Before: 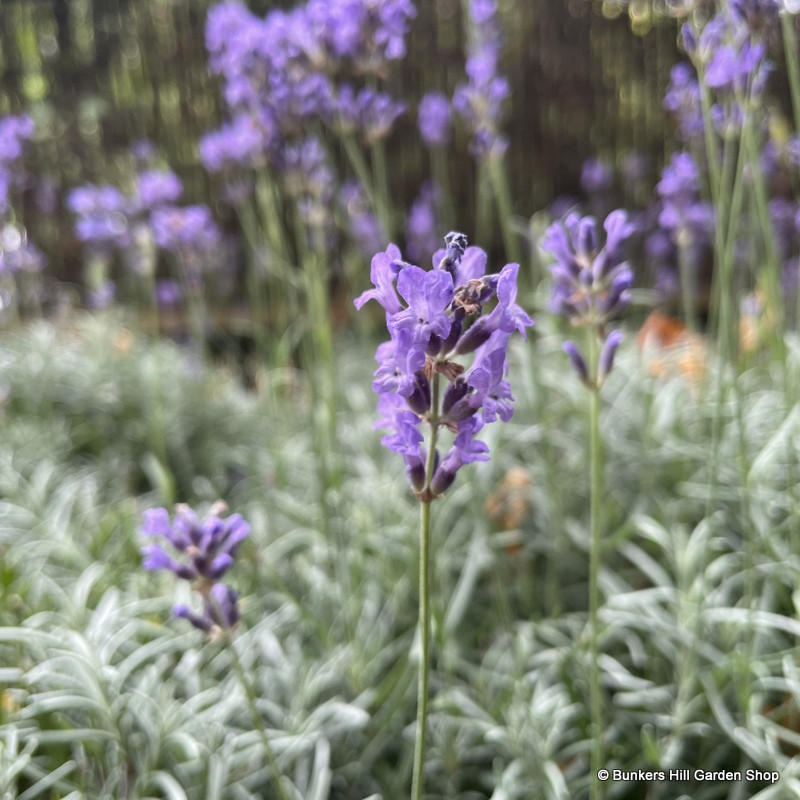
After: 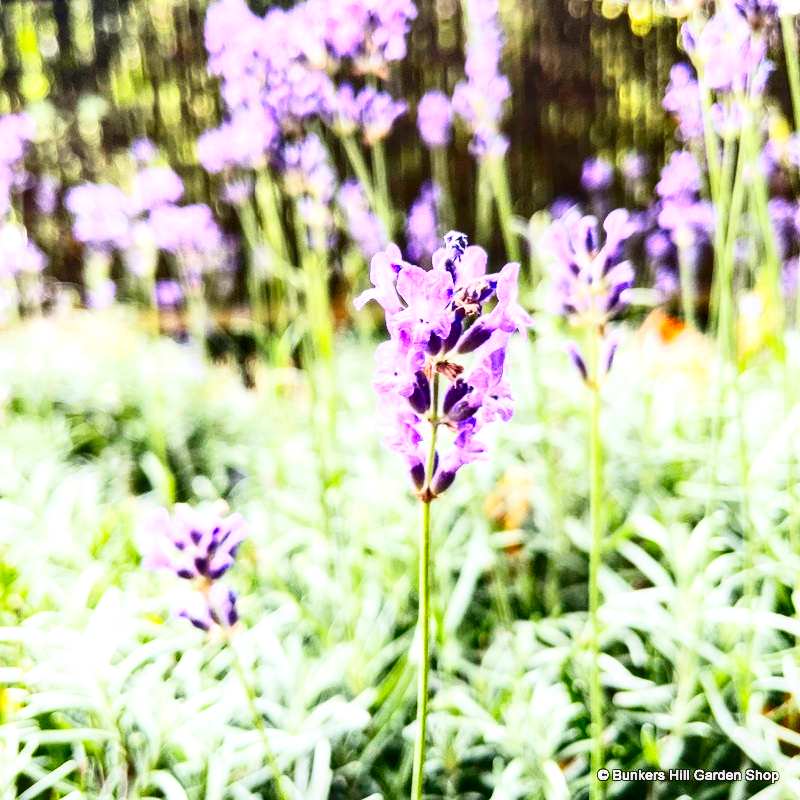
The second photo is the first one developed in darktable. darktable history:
color balance rgb: perceptual saturation grading › global saturation 40.592%
base curve: curves: ch0 [(0, 0) (0.007, 0.004) (0.027, 0.03) (0.046, 0.07) (0.207, 0.54) (0.442, 0.872) (0.673, 0.972) (1, 1)], preserve colors none
contrast brightness saturation: contrast 0.4, brightness 0.045, saturation 0.246
local contrast: detail 130%
